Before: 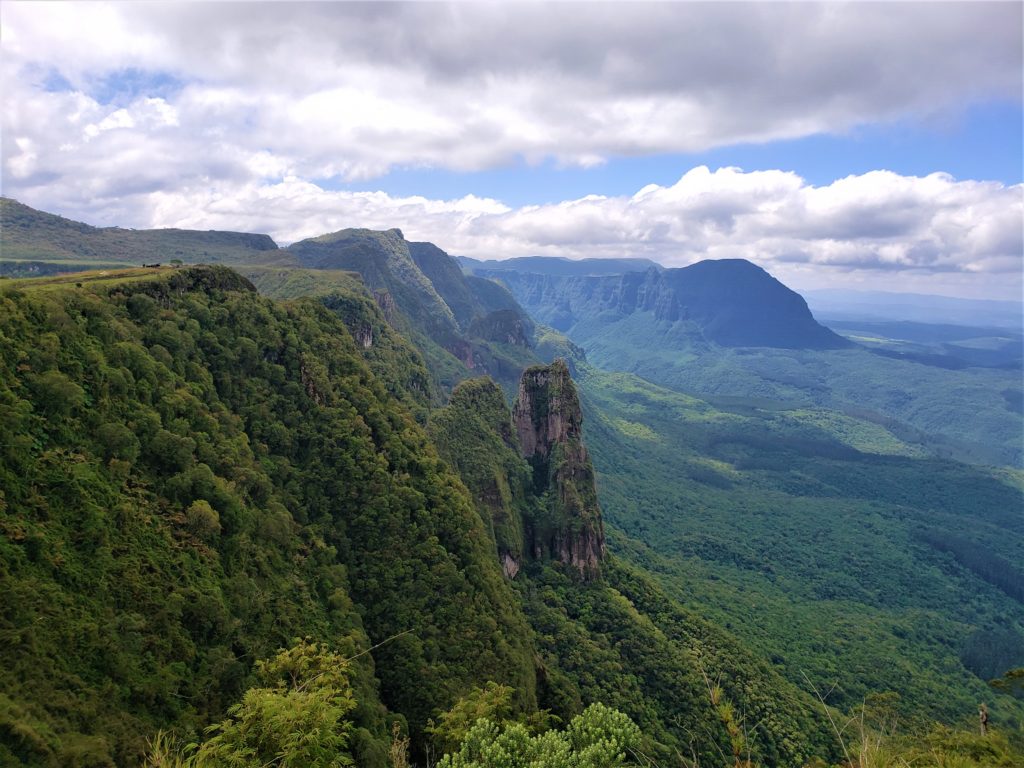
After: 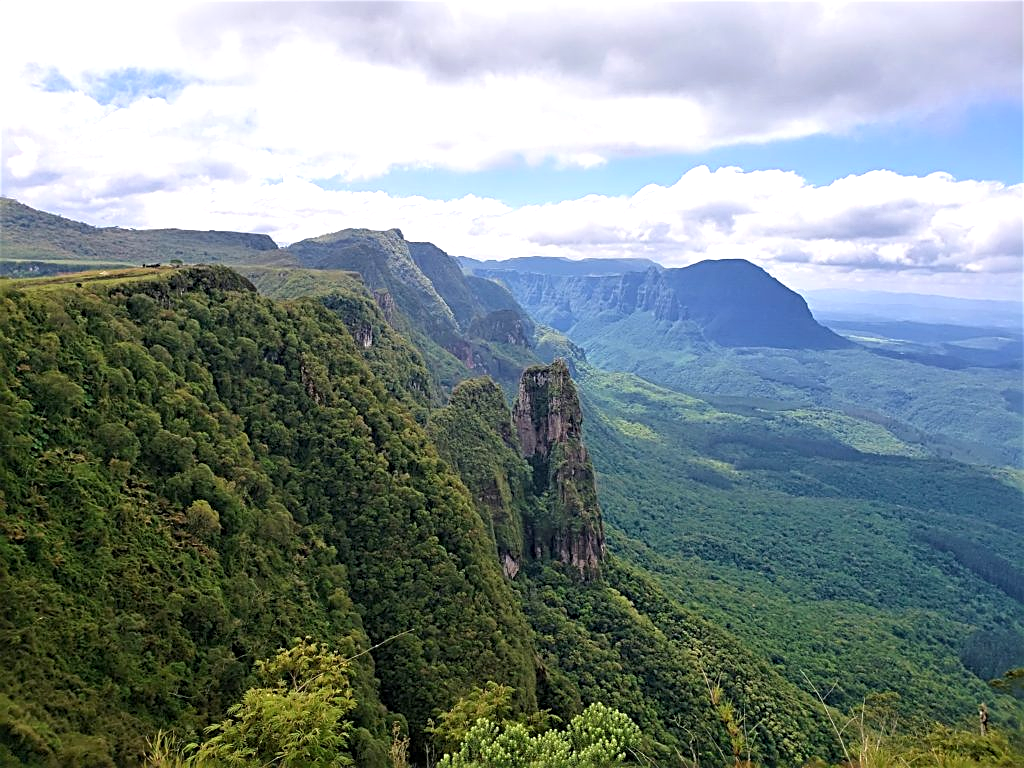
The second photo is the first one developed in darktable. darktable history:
sharpen: radius 2.676, amount 0.669
exposure: black level correction 0.001, exposure 0.5 EV, compensate exposure bias true, compensate highlight preservation false
